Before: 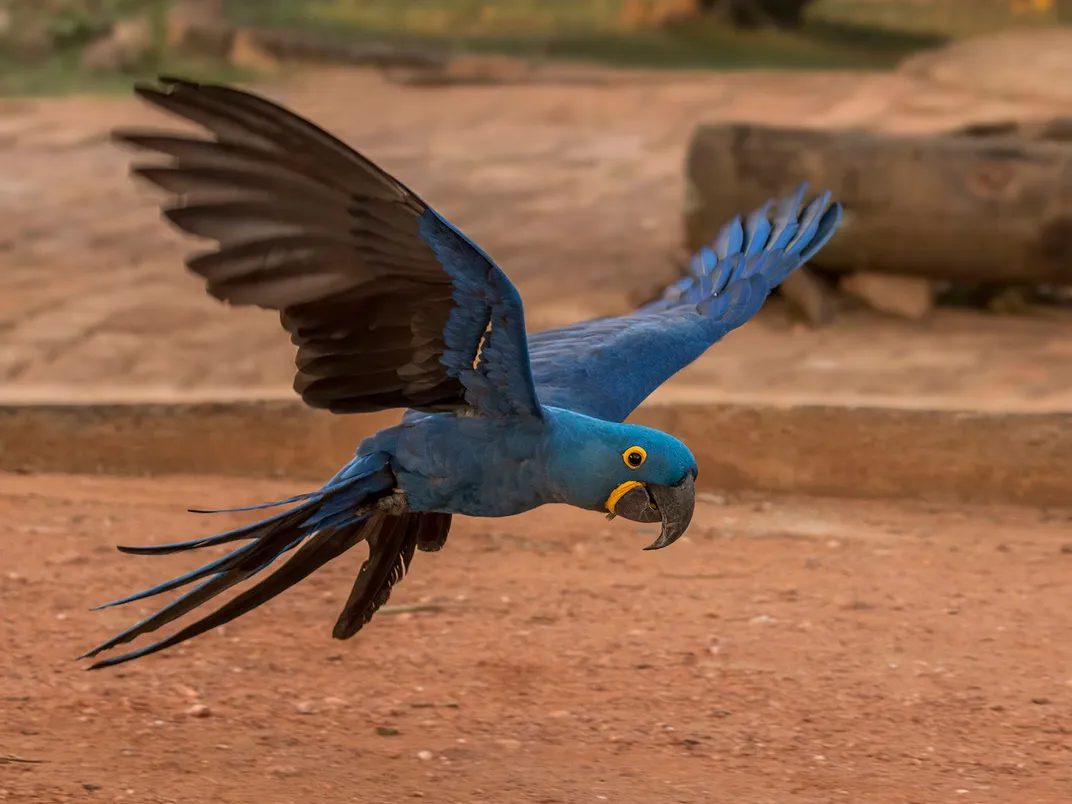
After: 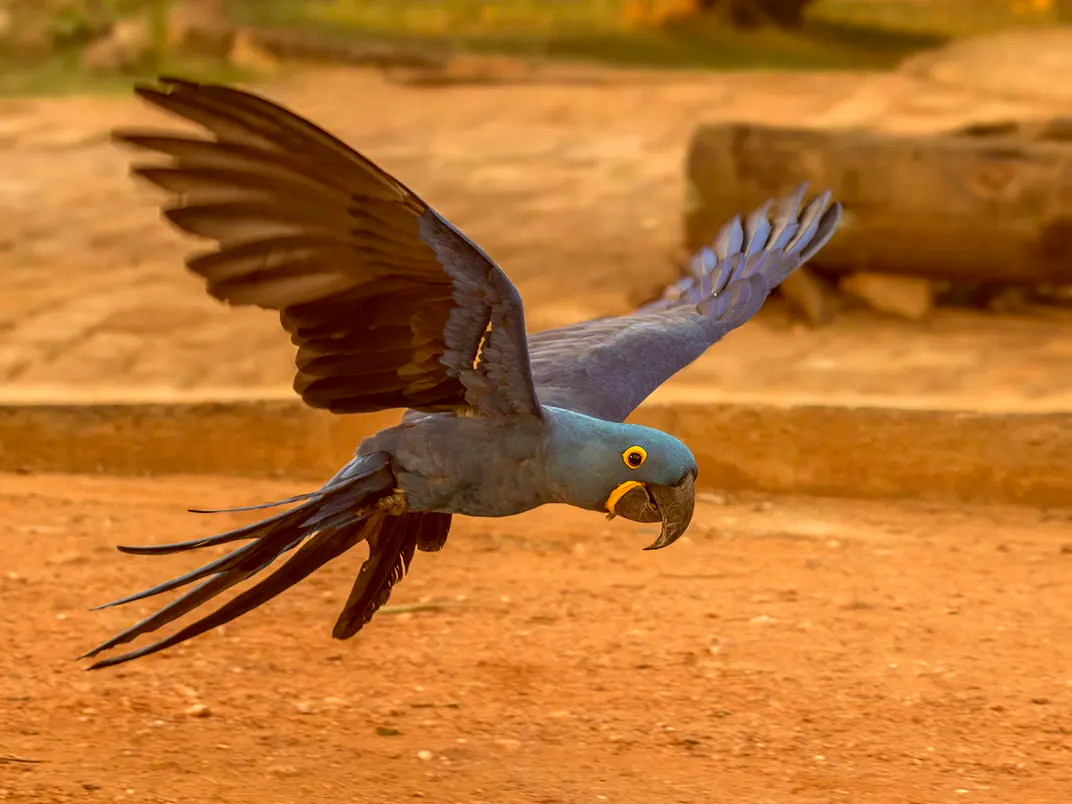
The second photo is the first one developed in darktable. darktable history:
color correction: highlights a* 1.12, highlights b* 24.26, shadows a* 15.58, shadows b* 24.26
exposure: black level correction -0.002, exposure 0.54 EV, compensate highlight preservation false
